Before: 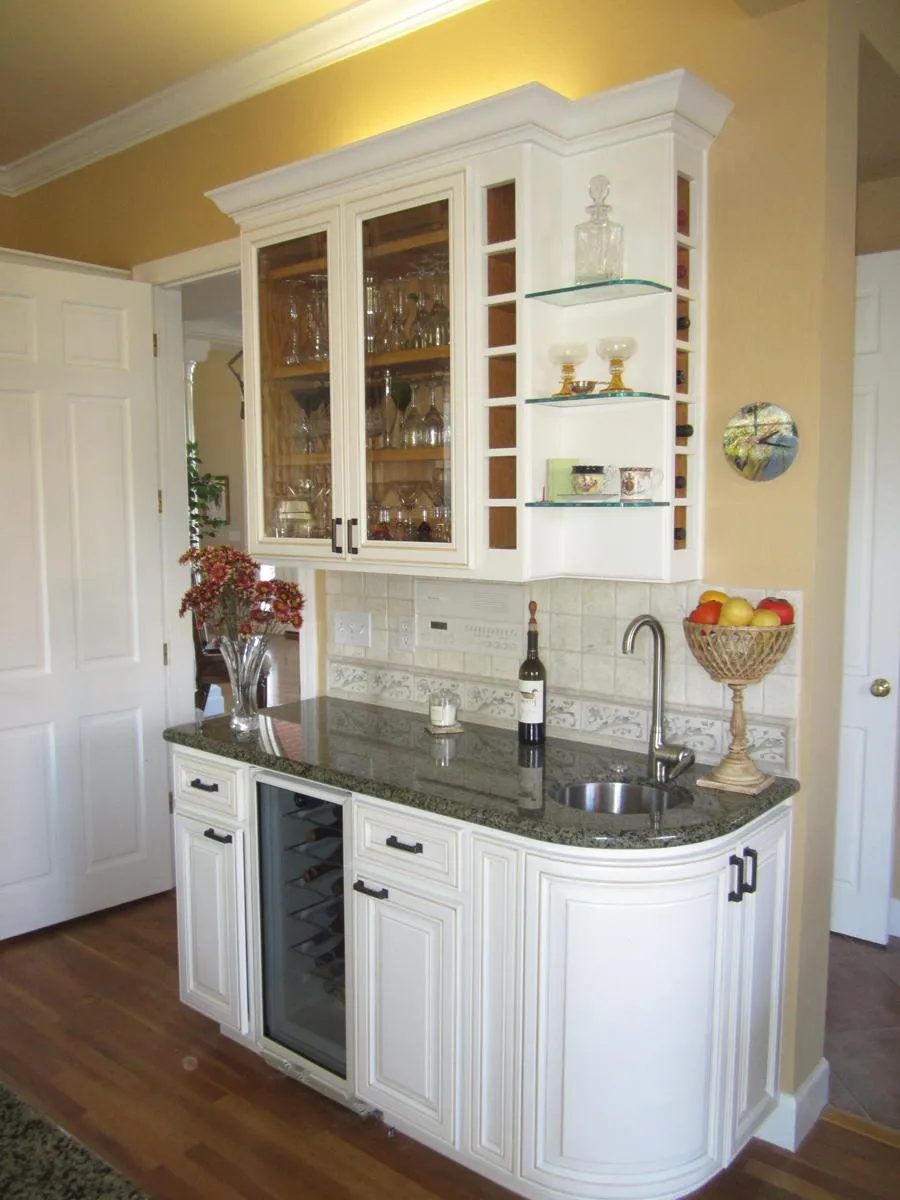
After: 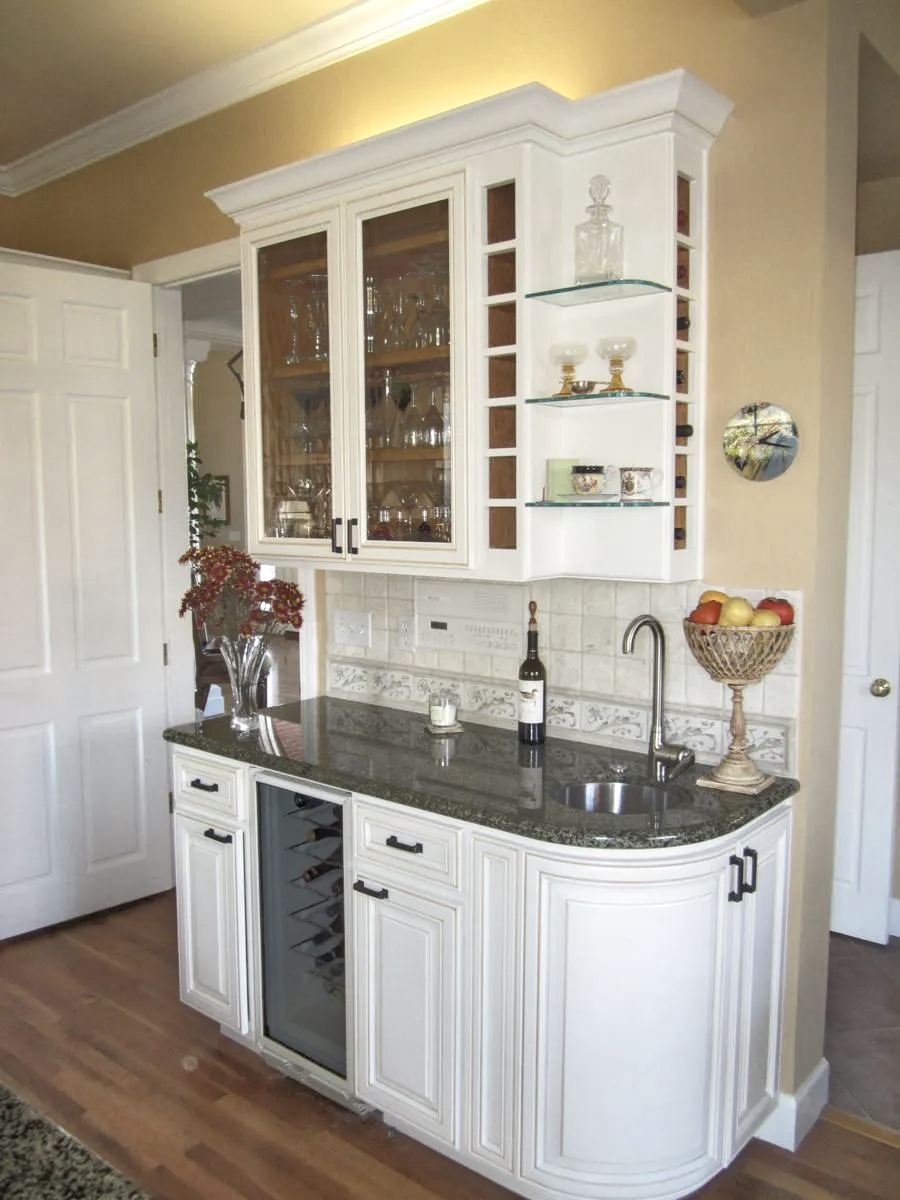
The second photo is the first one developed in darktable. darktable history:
contrast brightness saturation: contrast 0.1, saturation -0.3
tone equalizer: -8 EV -0.528 EV, -7 EV -0.319 EV, -6 EV -0.083 EV, -5 EV 0.413 EV, -4 EV 0.985 EV, -3 EV 0.791 EV, -2 EV -0.01 EV, -1 EV 0.14 EV, +0 EV -0.012 EV, smoothing 1
local contrast: on, module defaults
